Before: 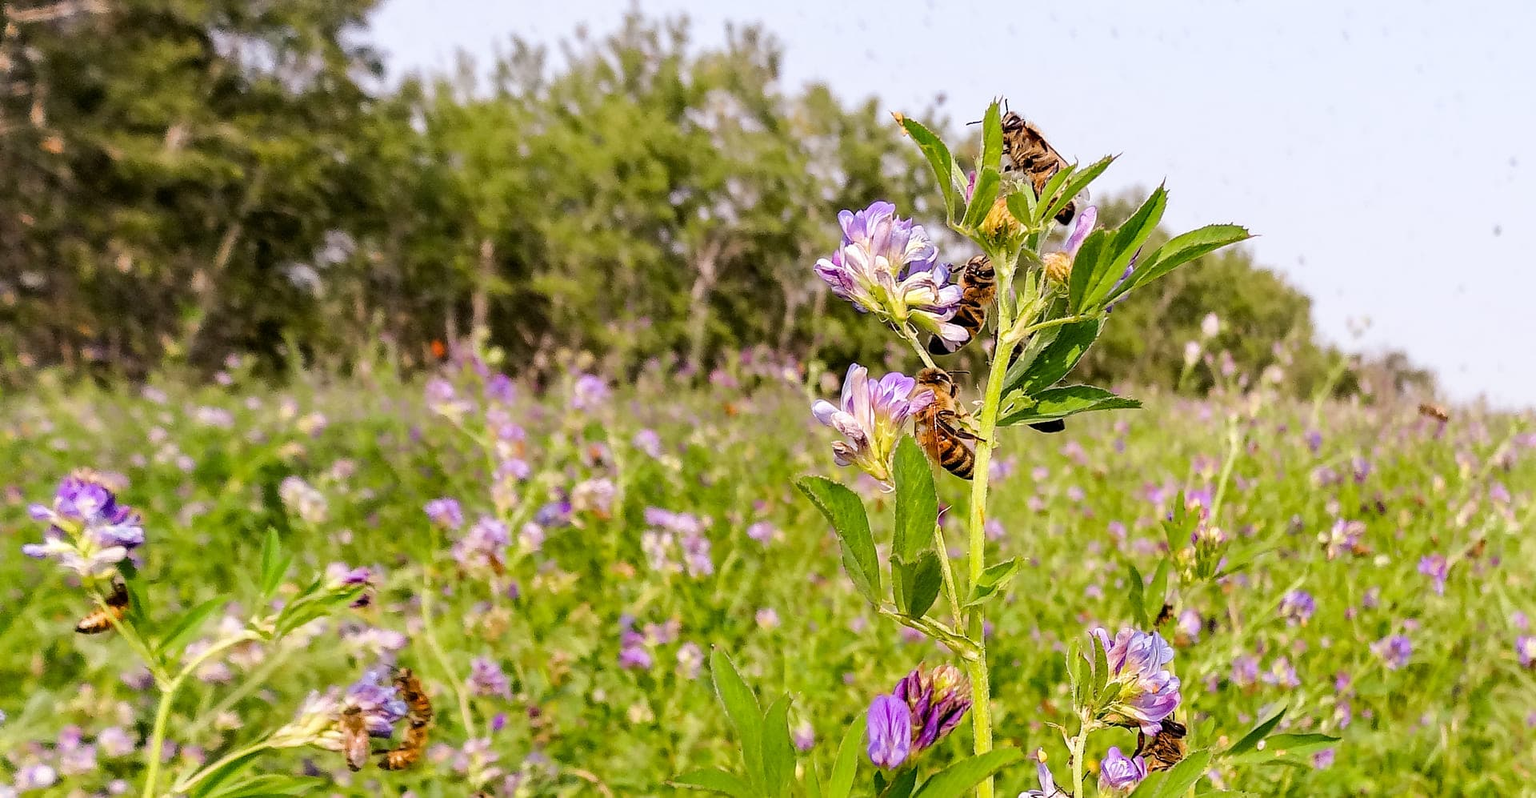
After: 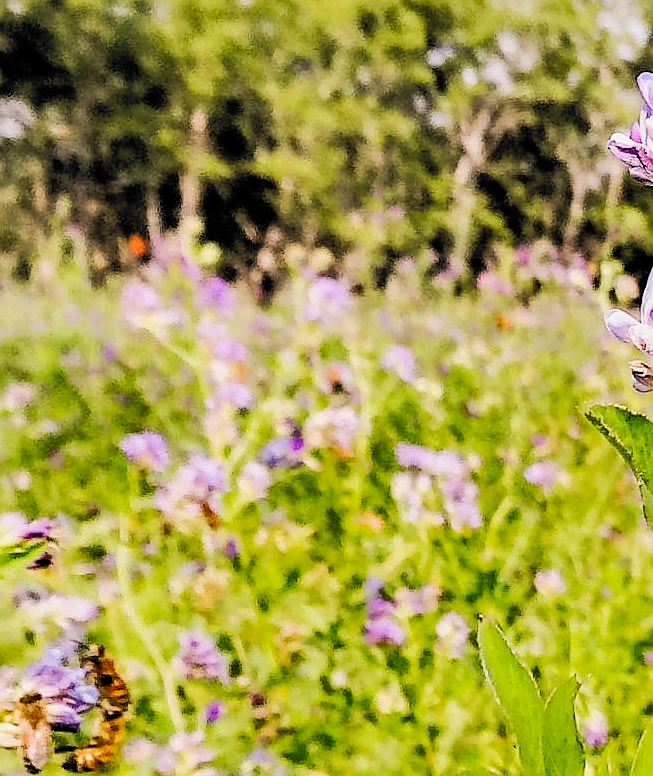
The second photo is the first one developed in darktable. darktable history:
crop and rotate: left 21.378%, top 19.113%, right 44.584%, bottom 2.992%
sharpen: on, module defaults
tone equalizer: edges refinement/feathering 500, mask exposure compensation -1.57 EV, preserve details no
shadows and highlights: soften with gaussian
exposure: black level correction 0, exposure 0.199 EV, compensate exposure bias true, compensate highlight preservation false
filmic rgb: black relative exposure -5.09 EV, white relative exposure 4 EV, hardness 2.9, contrast 1.299, highlights saturation mix -31.44%, color science v6 (2022)
levels: black 0.079%
tone curve: curves: ch0 [(0, 0) (0.004, 0.001) (0.133, 0.16) (0.325, 0.399) (0.475, 0.588) (0.832, 0.903) (1, 1)], preserve colors none
